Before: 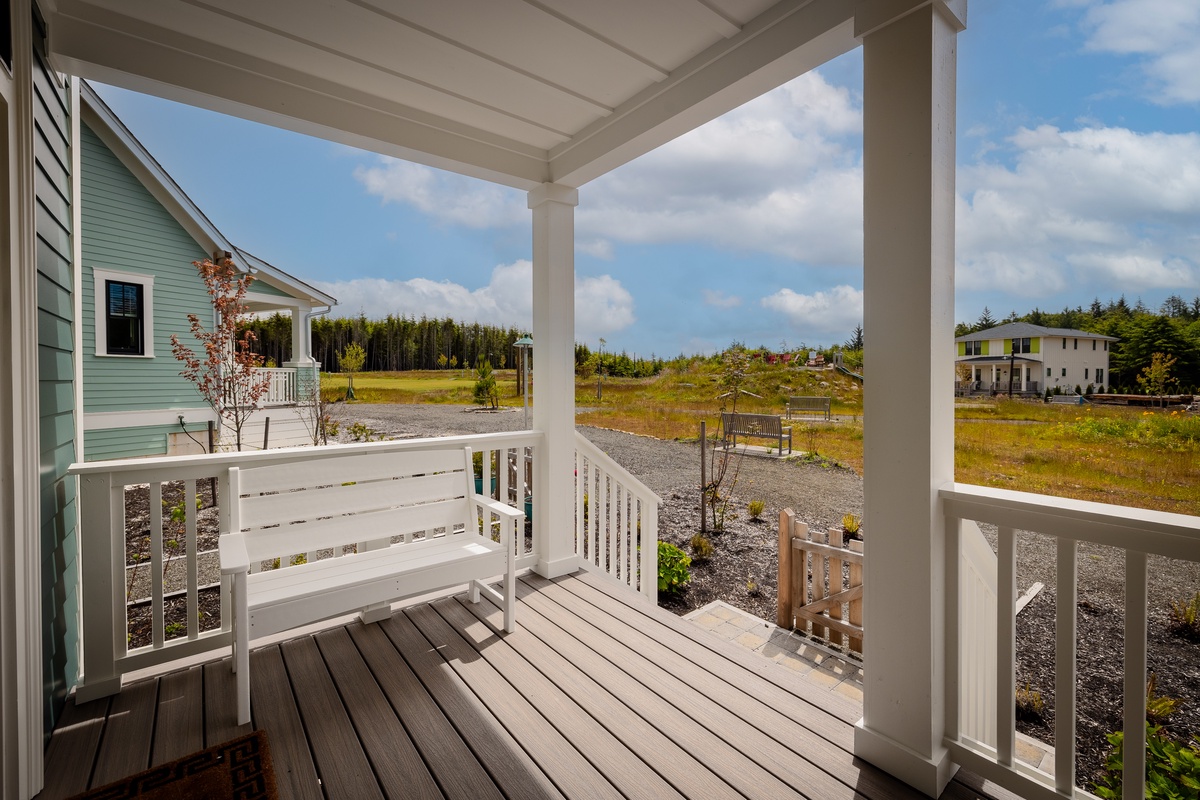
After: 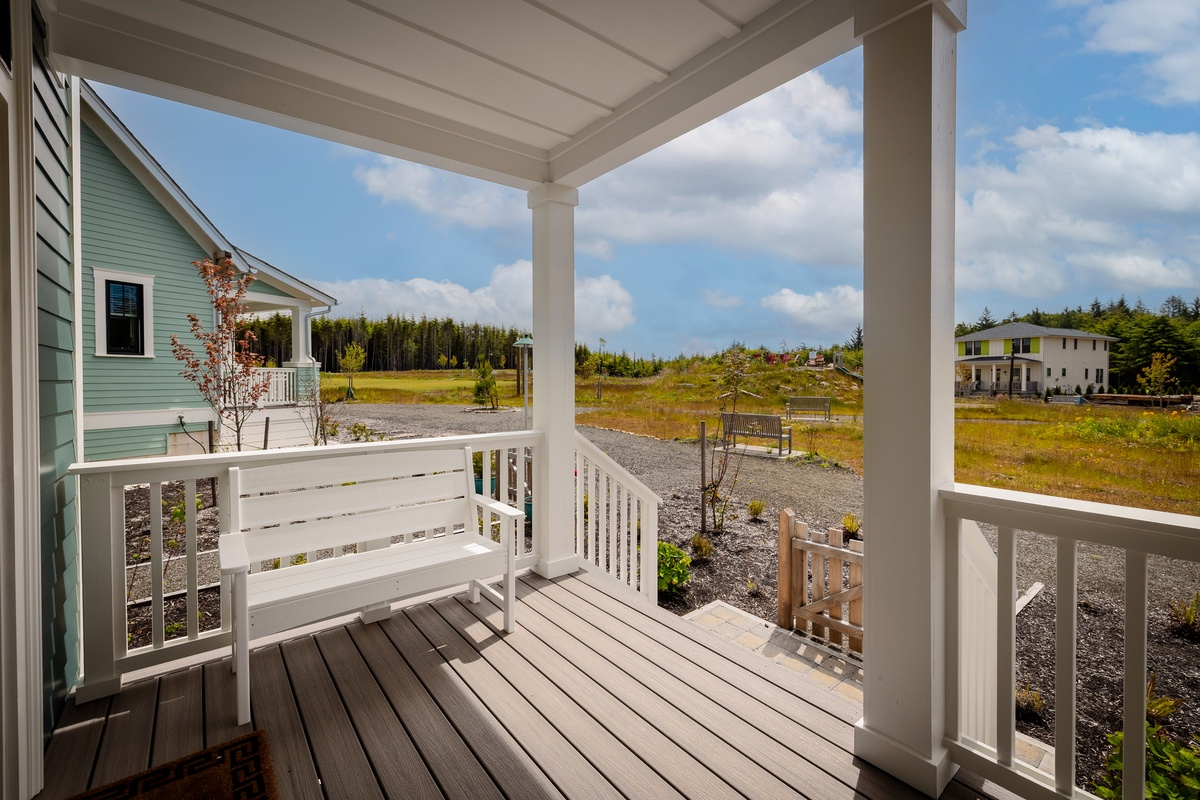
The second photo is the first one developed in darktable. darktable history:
exposure: exposure 0.083 EV, compensate highlight preservation false
